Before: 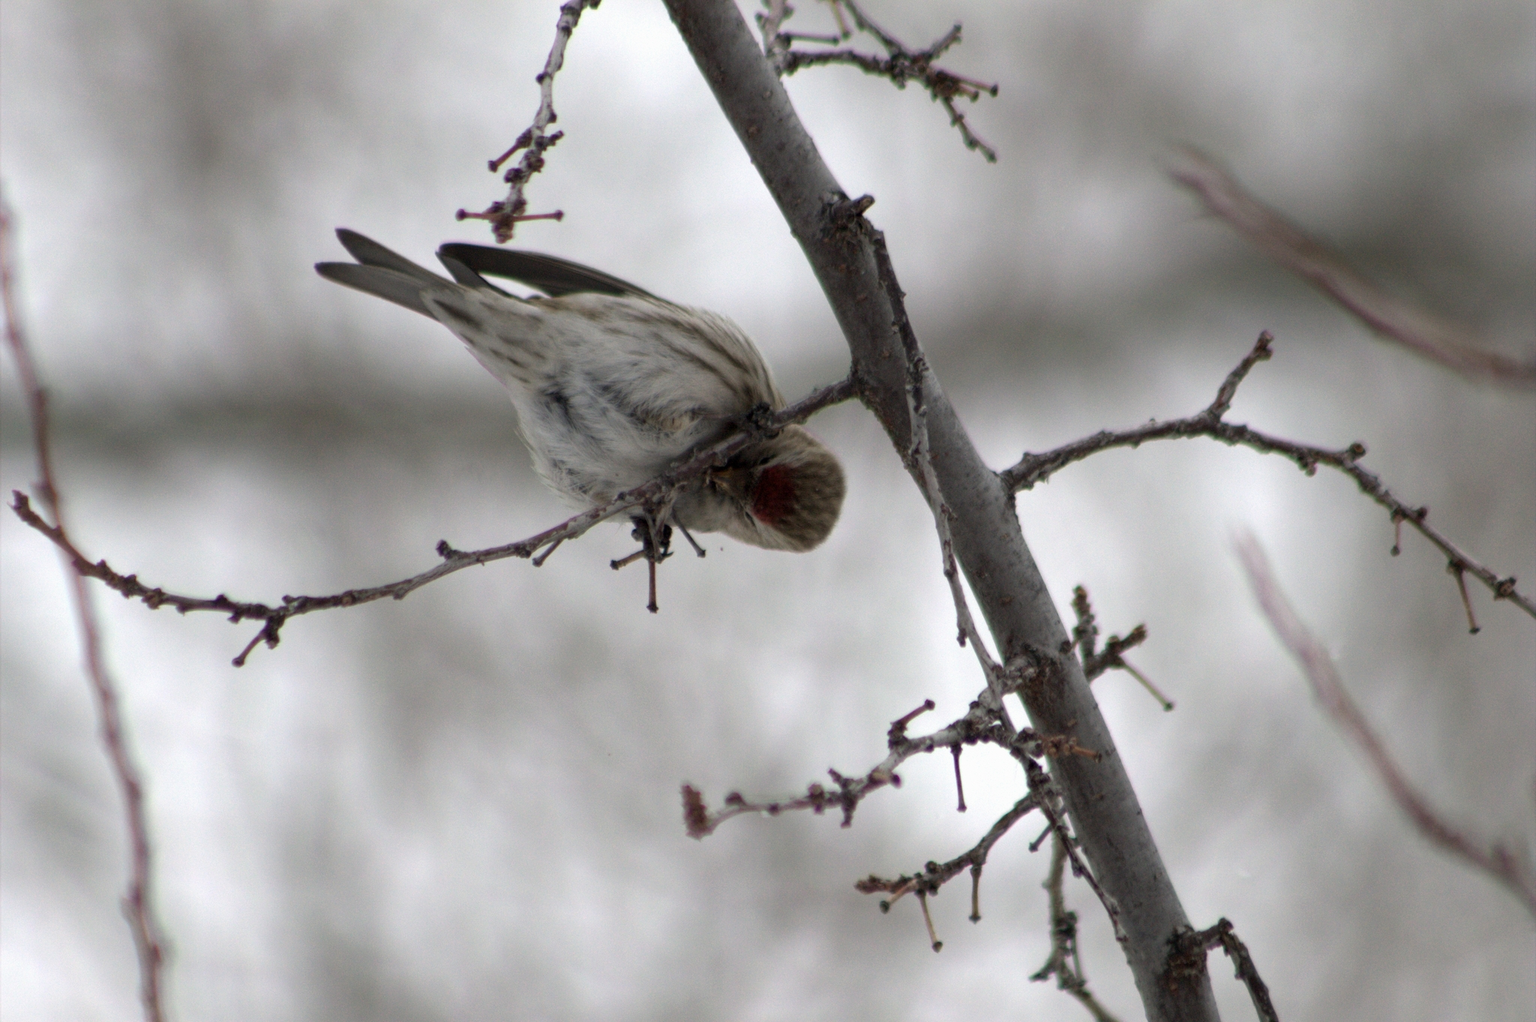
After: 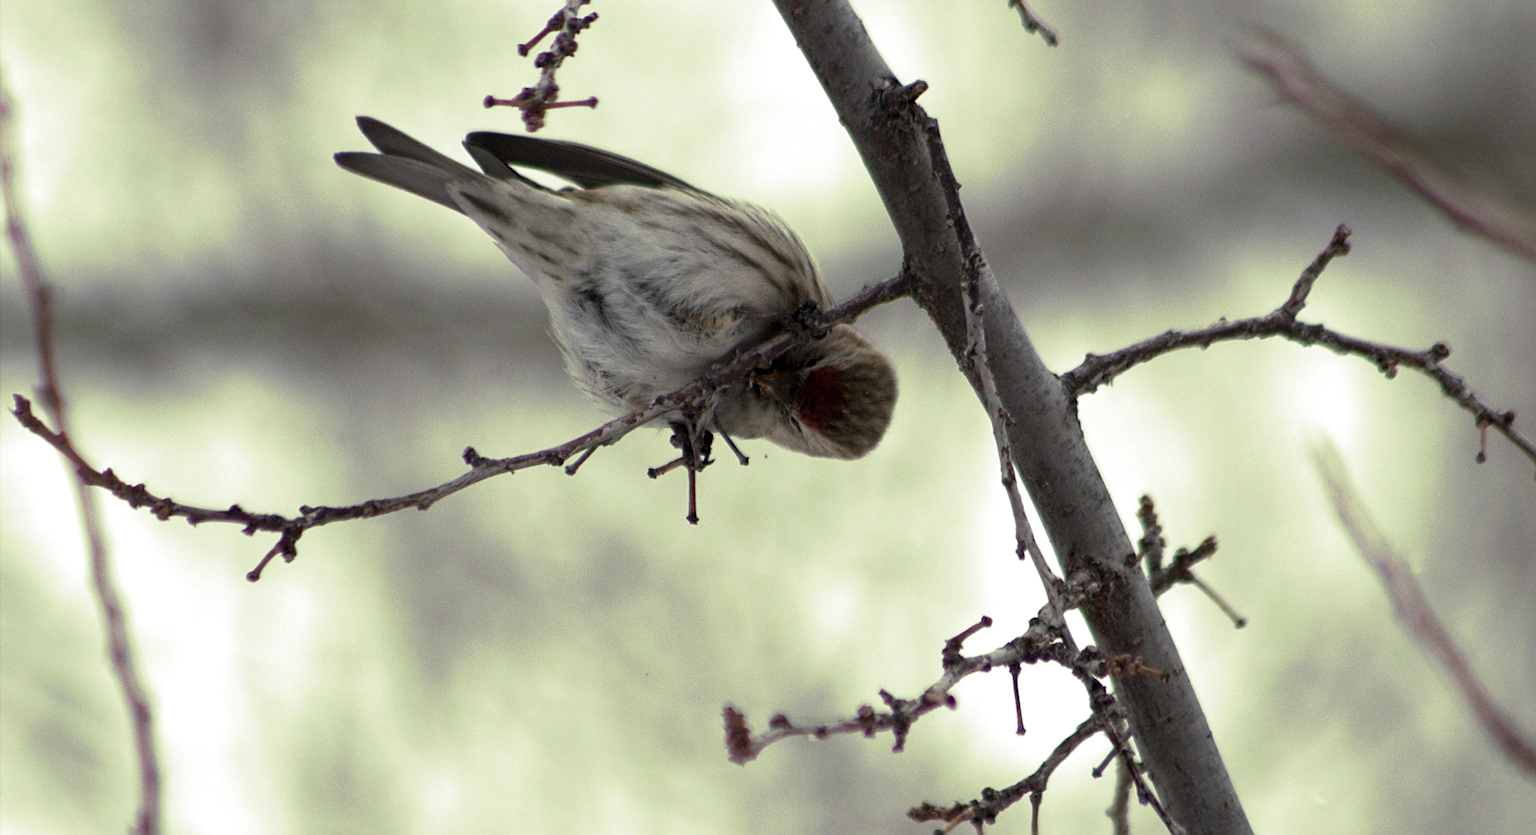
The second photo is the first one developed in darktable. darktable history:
crop and rotate: angle 0.03°, top 11.643%, right 5.651%, bottom 11.189%
sharpen: on, module defaults
color balance: contrast 10%
split-toning: shadows › hue 290.82°, shadows › saturation 0.34, highlights › saturation 0.38, balance 0, compress 50%
